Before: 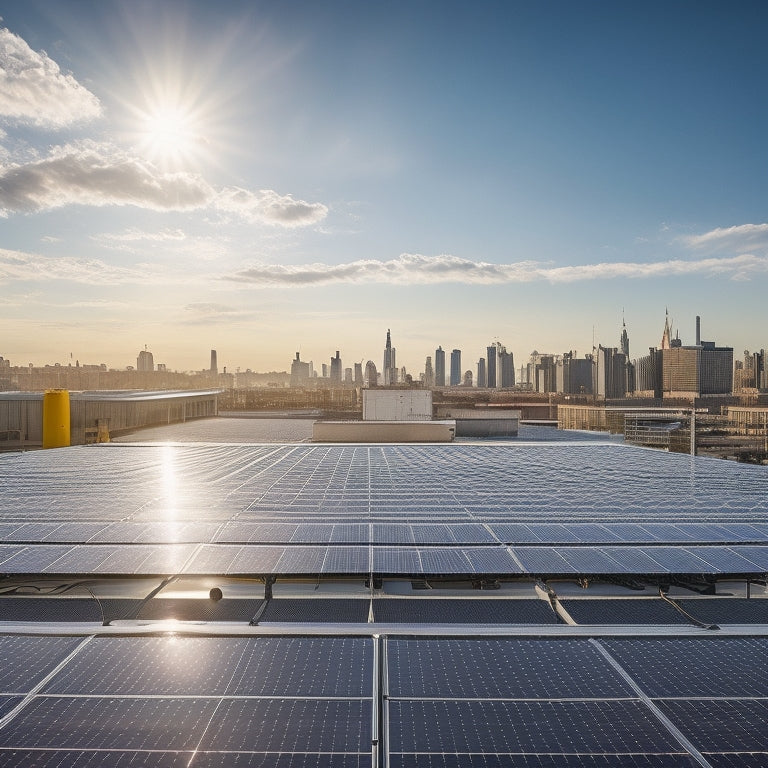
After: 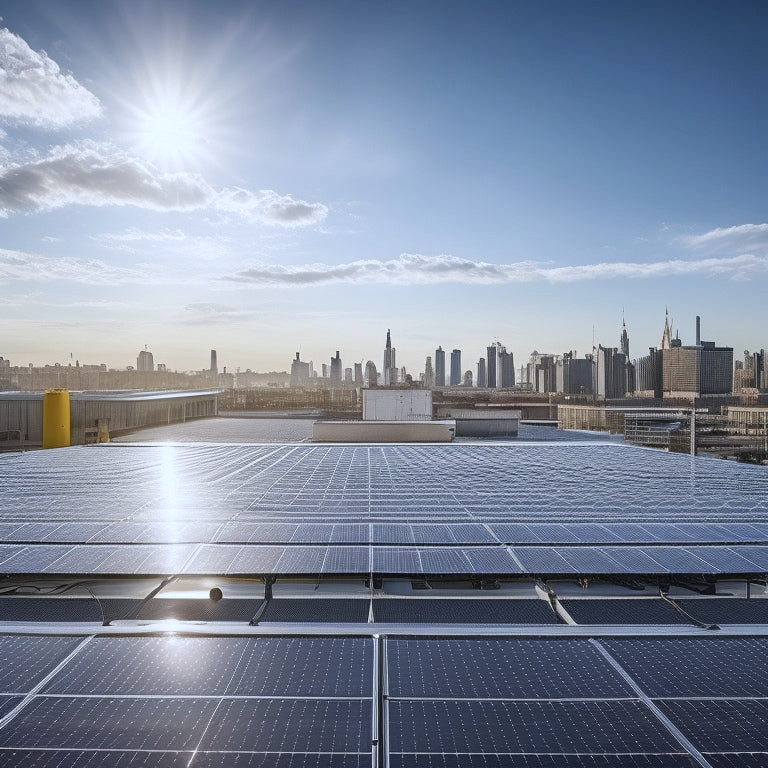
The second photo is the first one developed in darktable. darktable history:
white balance: red 0.926, green 1.003, blue 1.133
contrast brightness saturation: contrast 0.11, saturation -0.17
